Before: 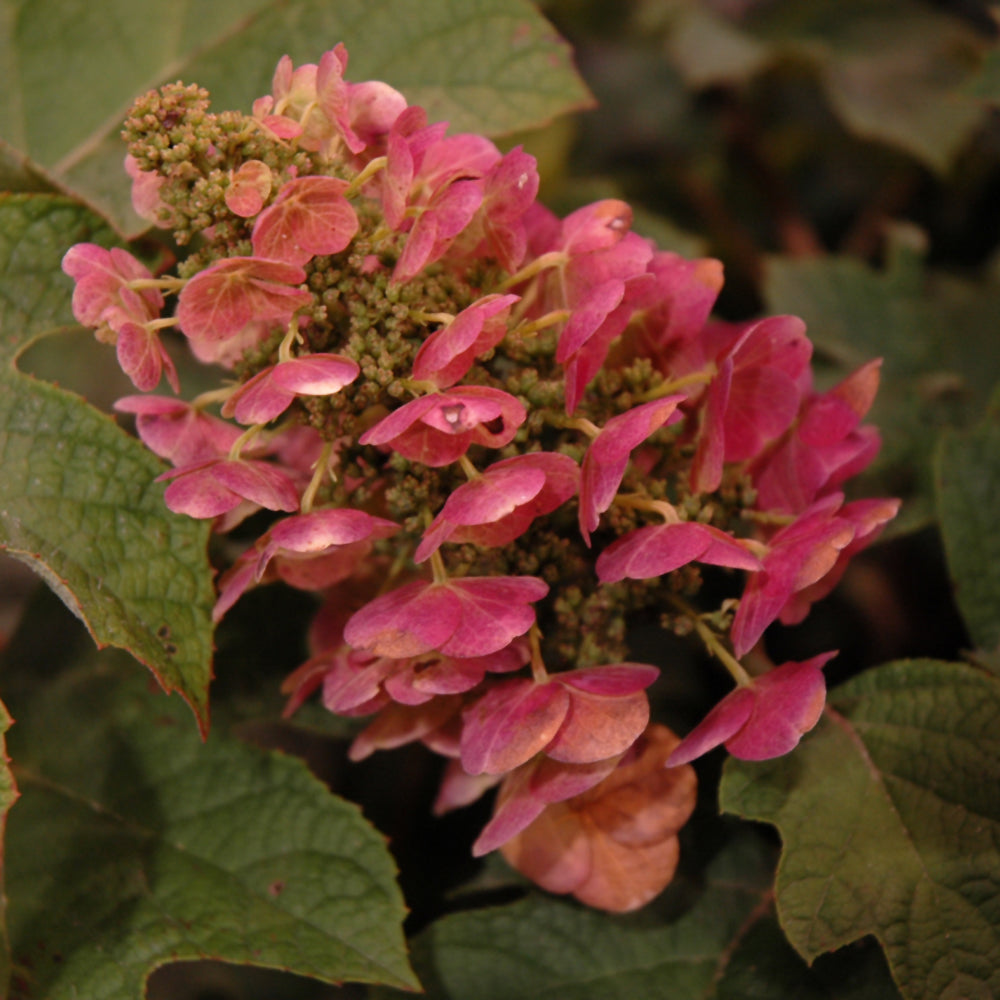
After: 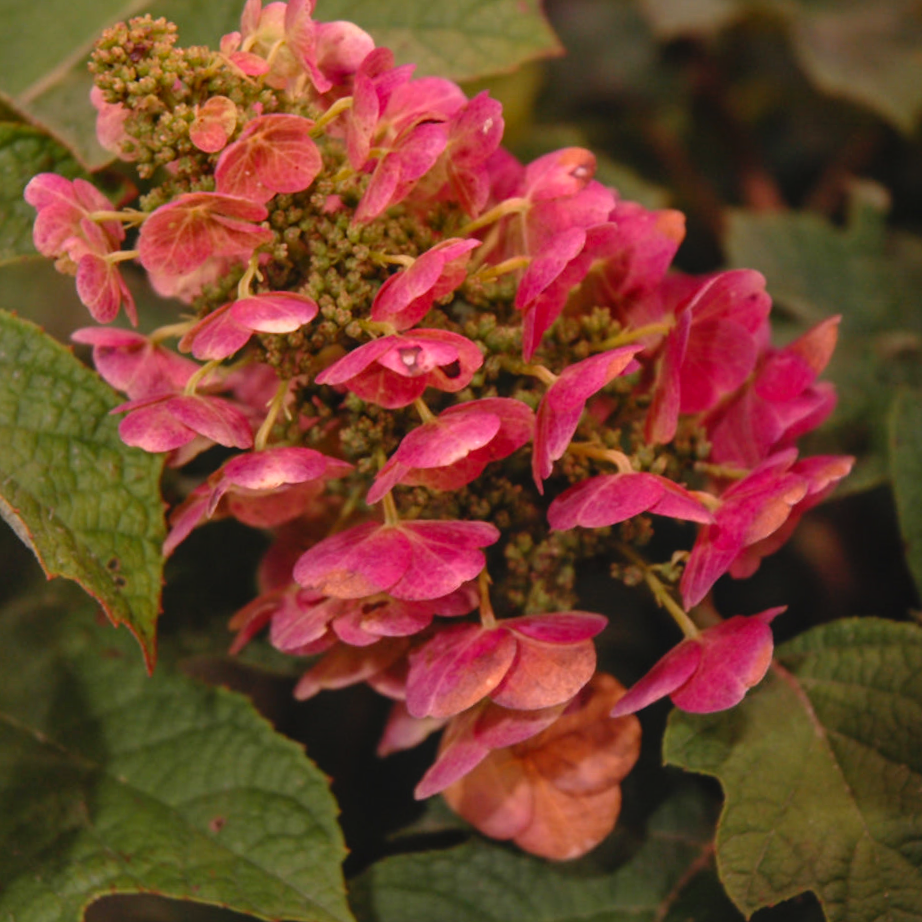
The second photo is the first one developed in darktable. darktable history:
contrast brightness saturation: contrast -0.19, saturation 0.19
local contrast: highlights 61%, detail 143%, midtone range 0.428
crop and rotate: angle -1.96°, left 3.097%, top 4.154%, right 1.586%, bottom 0.529%
bloom: size 13.65%, threshold 98.39%, strength 4.82%
